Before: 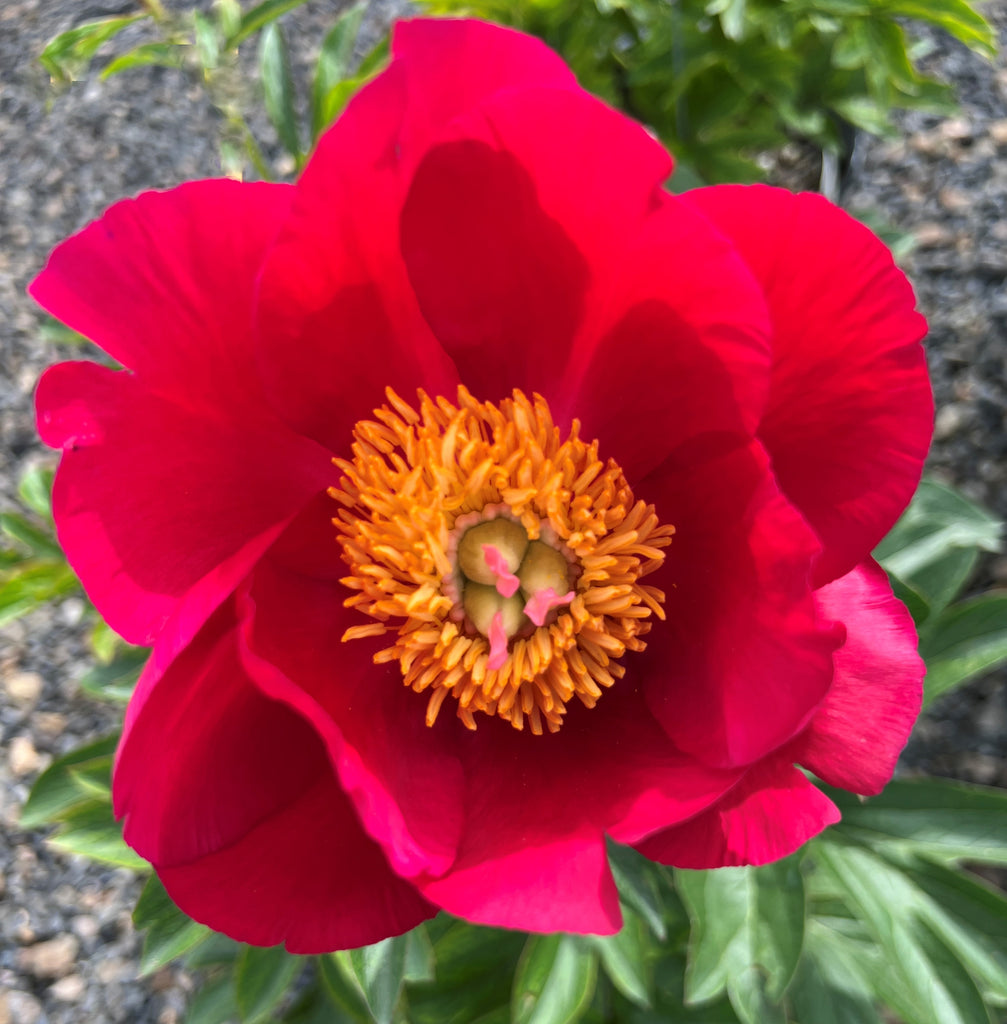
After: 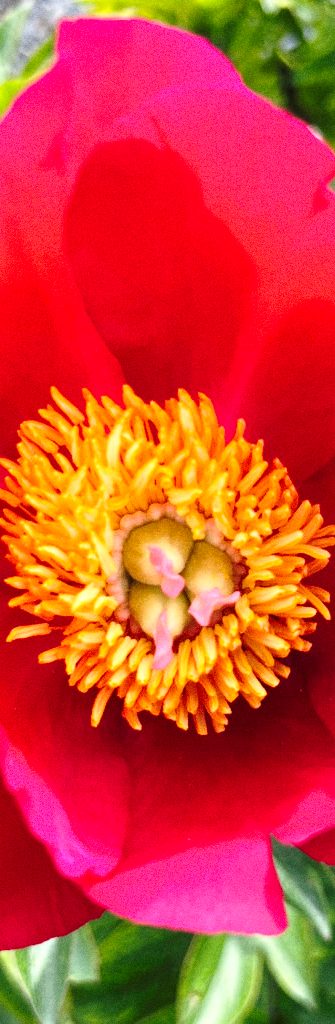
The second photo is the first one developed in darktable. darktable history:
grain: coarseness 0.09 ISO
base curve: curves: ch0 [(0, 0) (0.028, 0.03) (0.121, 0.232) (0.46, 0.748) (0.859, 0.968) (1, 1)], preserve colors none
levels: levels [0.016, 0.484, 0.953]
crop: left 33.36%, right 33.36%
